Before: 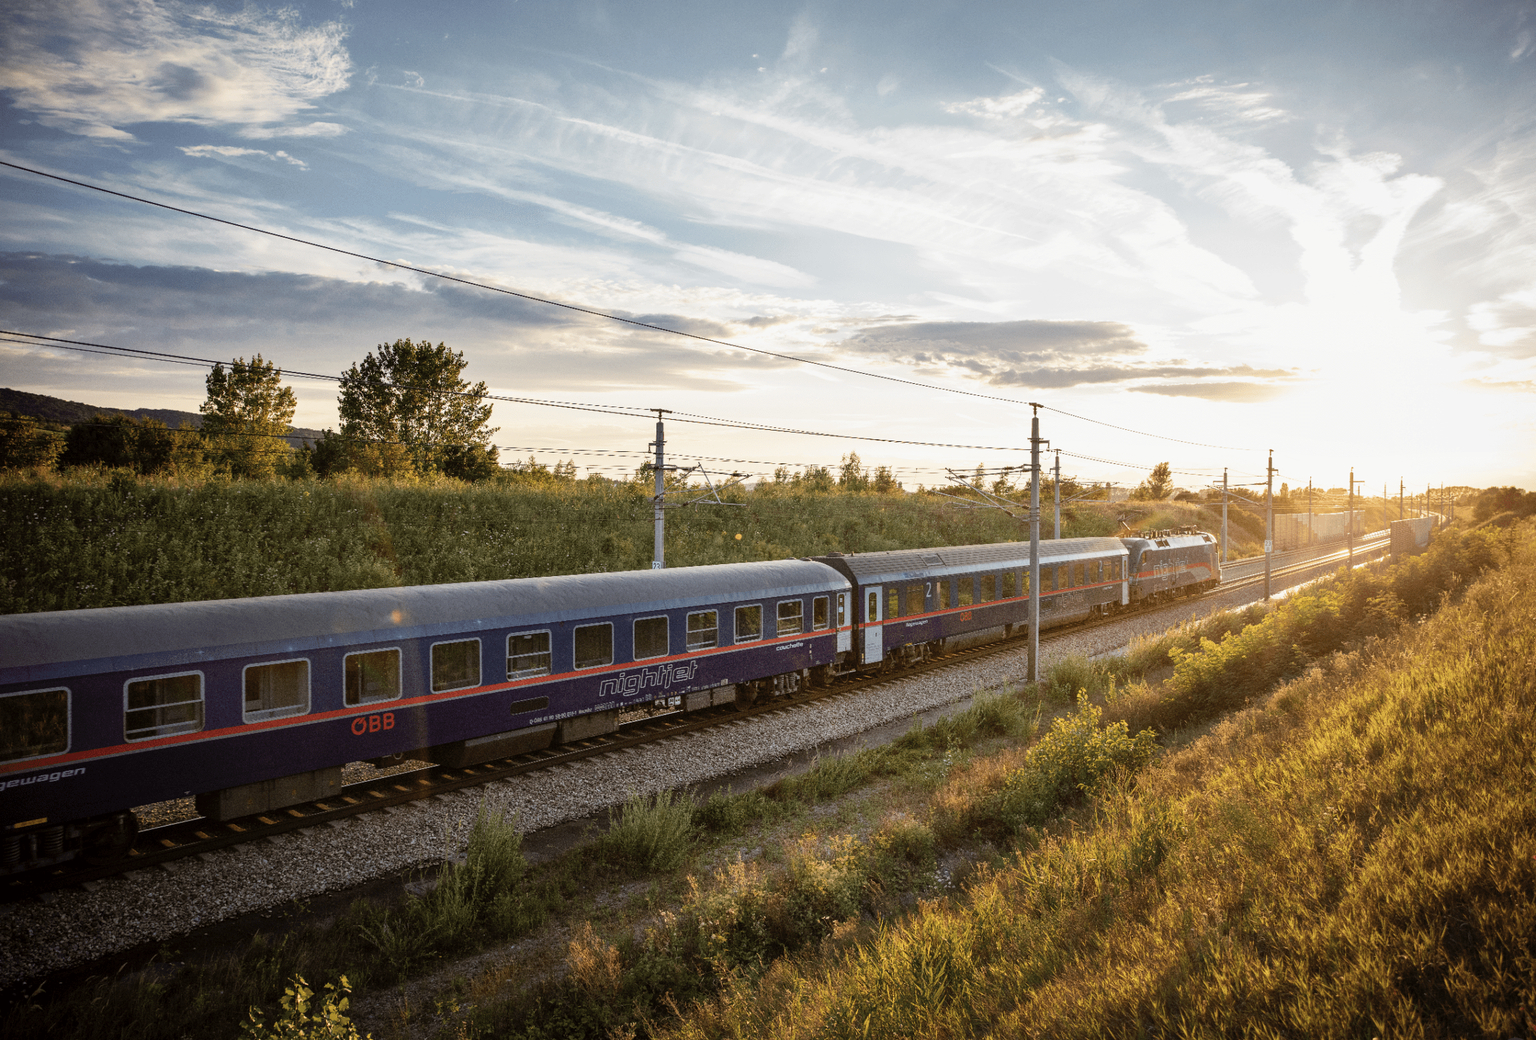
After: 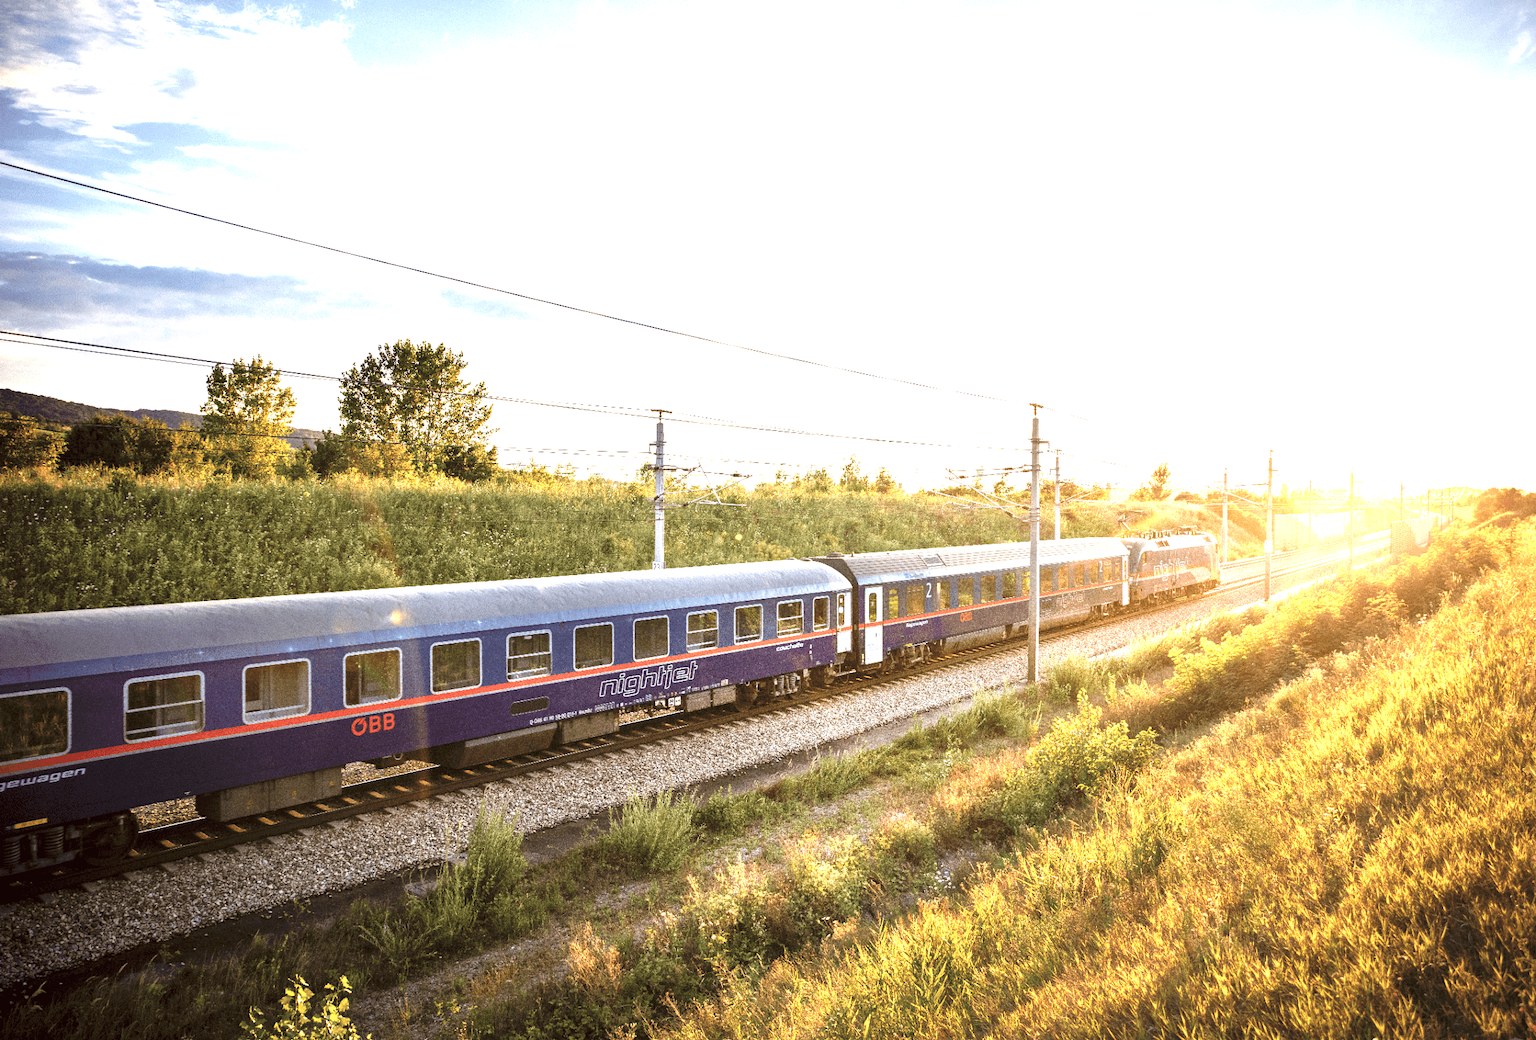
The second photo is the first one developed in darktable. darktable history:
exposure: black level correction 0, exposure 1.9 EV, compensate highlight preservation false
velvia: strength 15%
